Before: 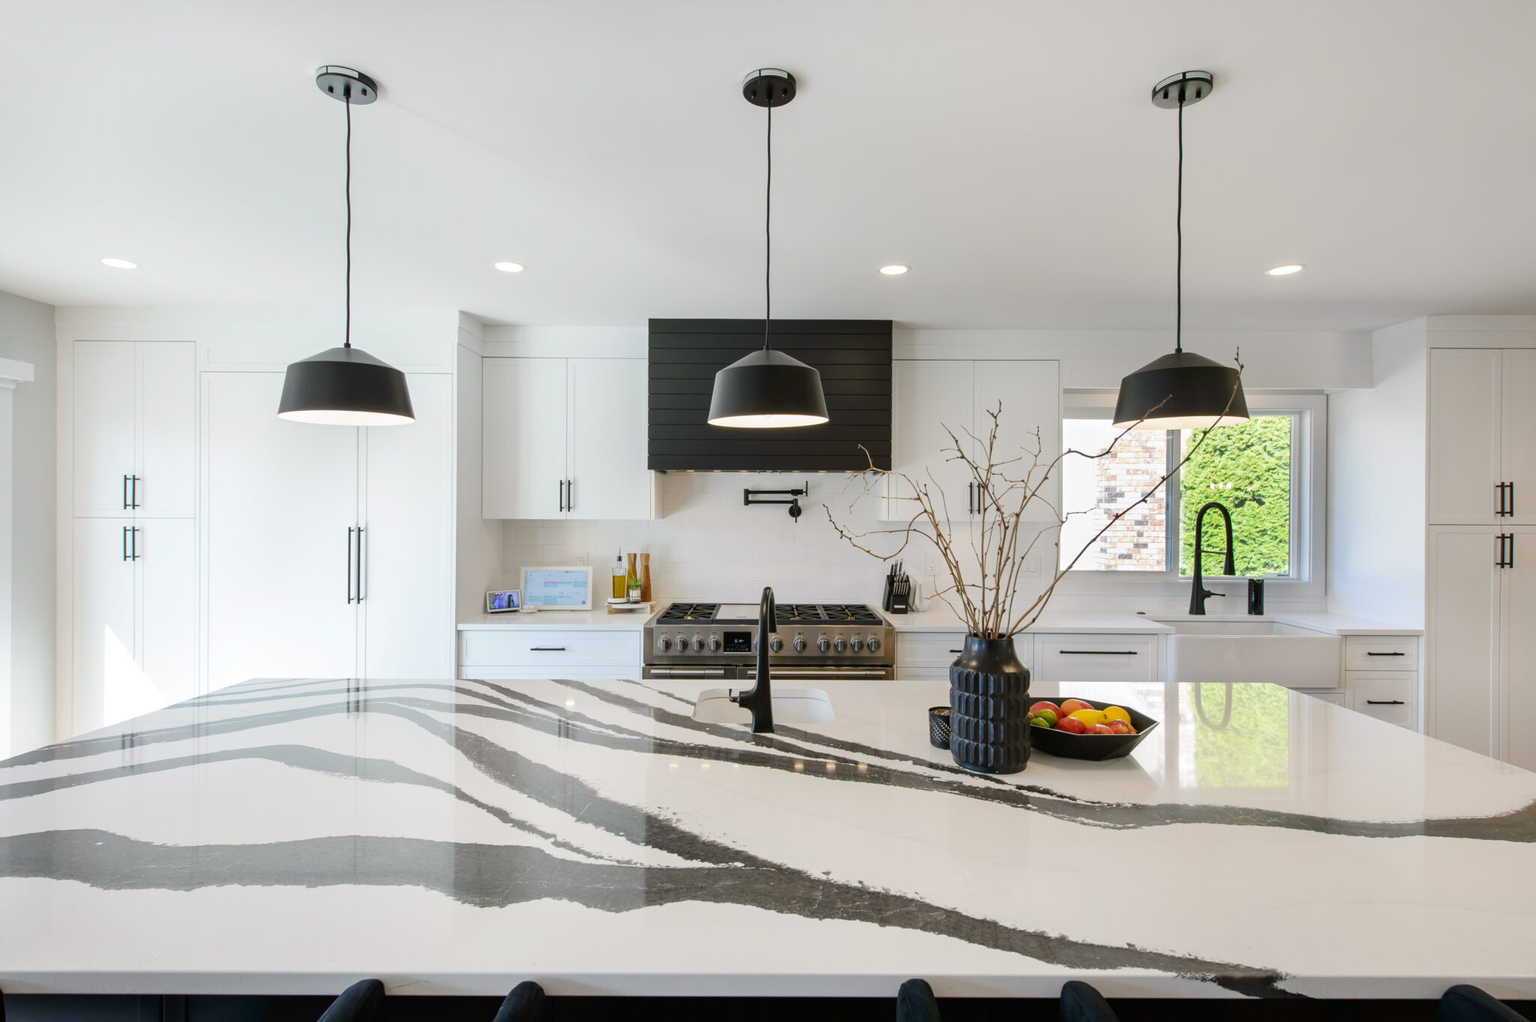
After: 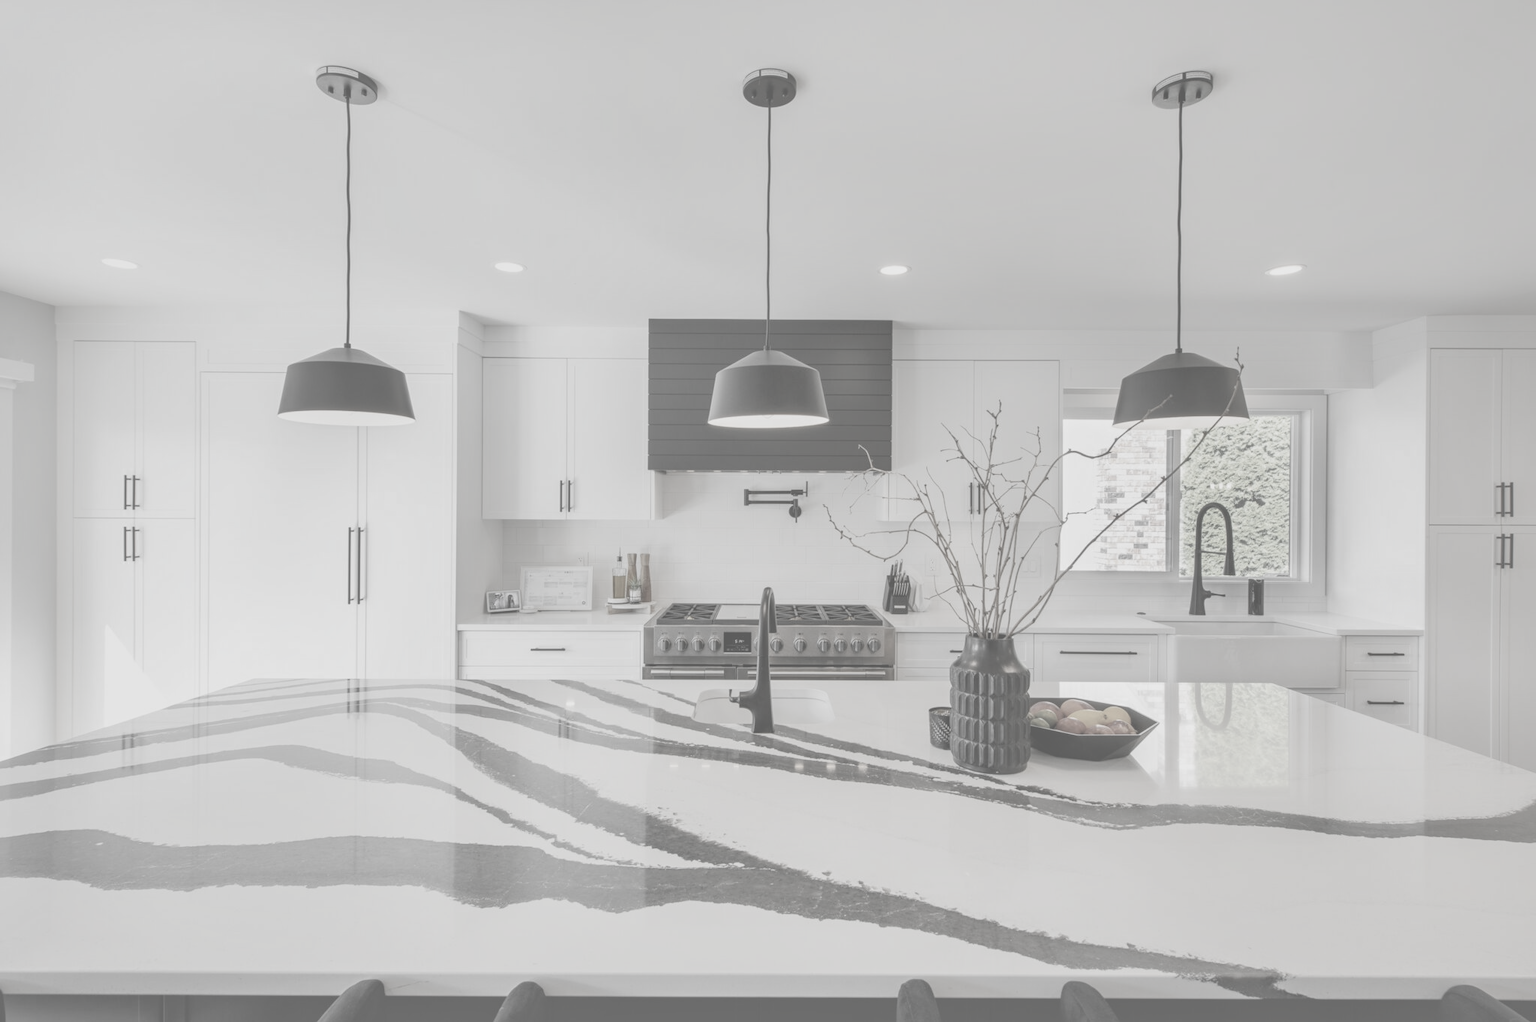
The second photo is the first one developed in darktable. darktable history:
color zones: curves: ch0 [(0, 0.613) (0.01, 0.613) (0.245, 0.448) (0.498, 0.529) (0.642, 0.665) (0.879, 0.777) (0.99, 0.613)]; ch1 [(0, 0.035) (0.121, 0.189) (0.259, 0.197) (0.415, 0.061) (0.589, 0.022) (0.732, 0.022) (0.857, 0.026) (0.991, 0.053)]
local contrast: on, module defaults
contrast brightness saturation: contrast -0.32, brightness 0.75, saturation -0.78
shadows and highlights: on, module defaults
